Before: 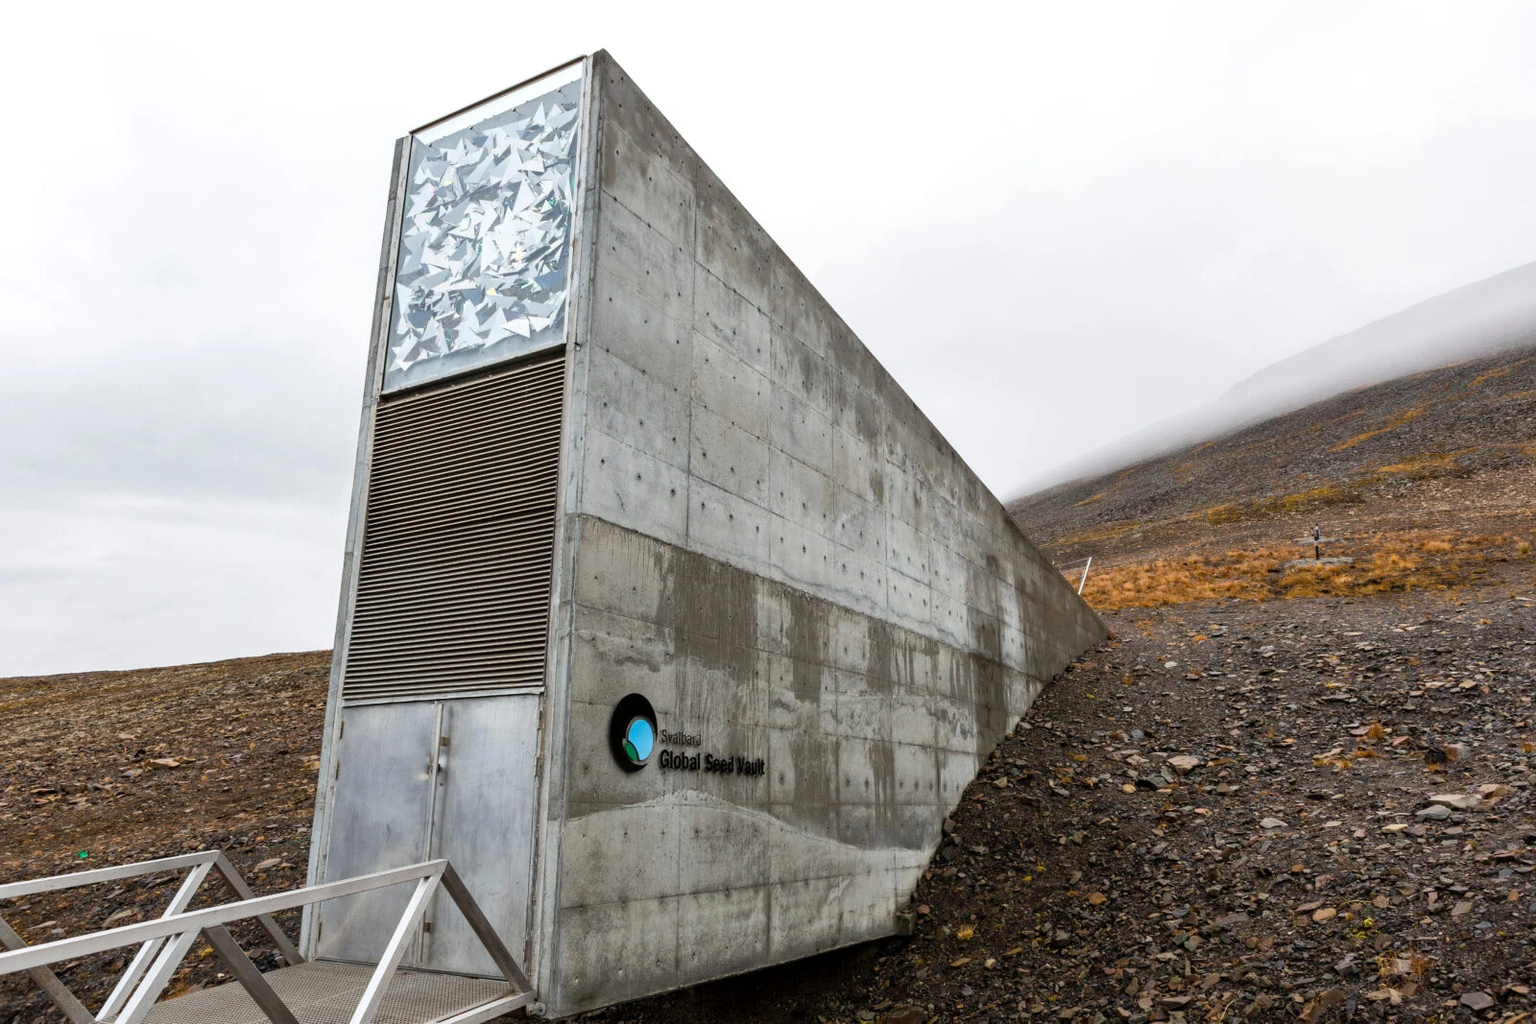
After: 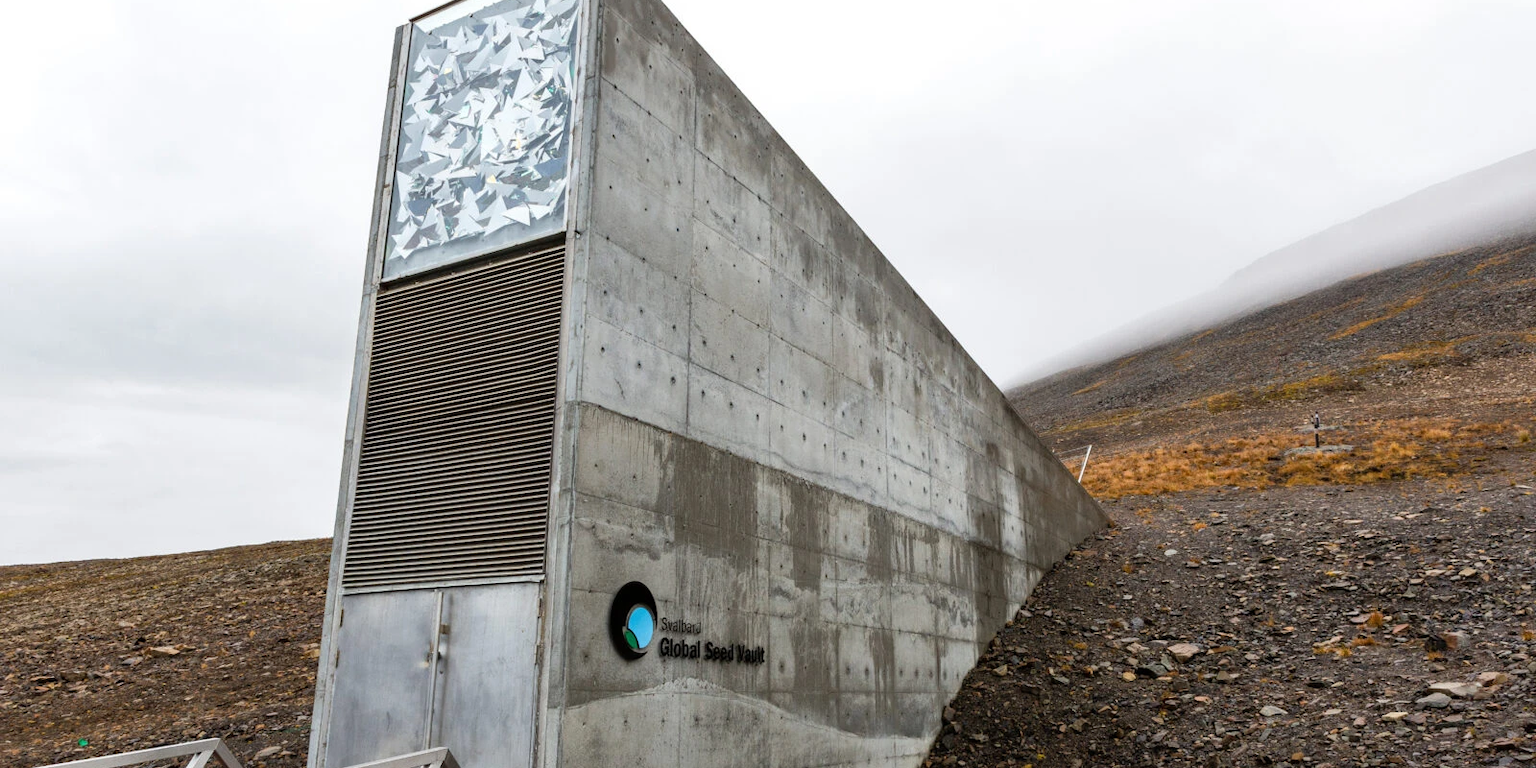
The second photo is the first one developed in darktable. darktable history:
crop: top 11.051%, bottom 13.936%
